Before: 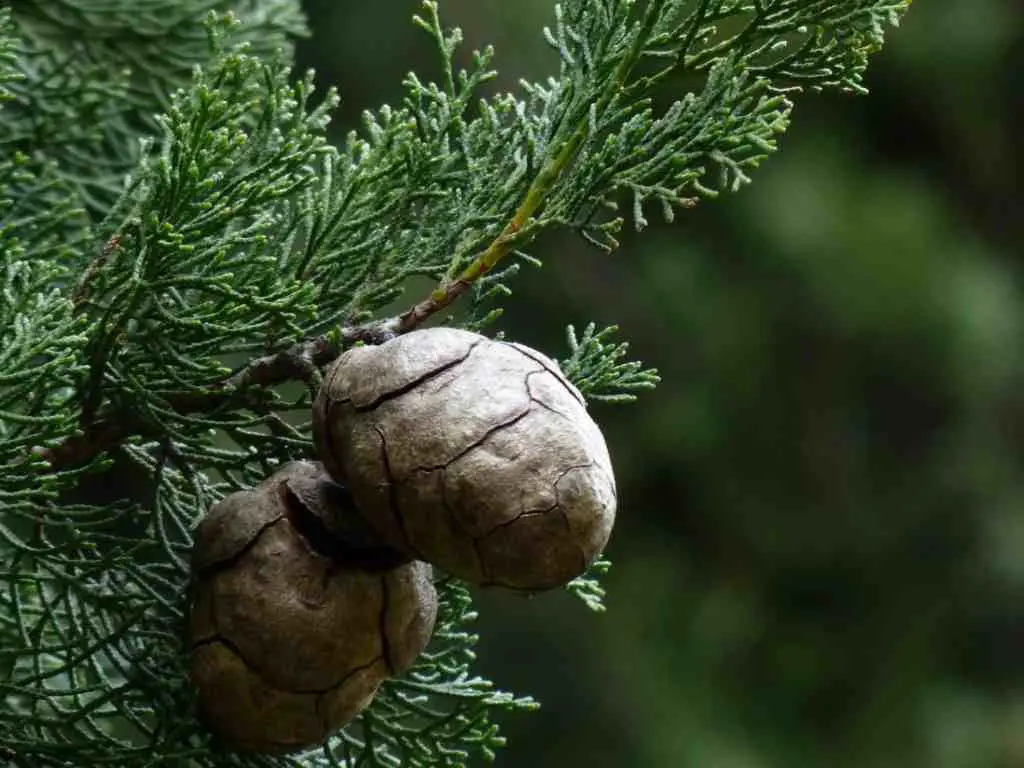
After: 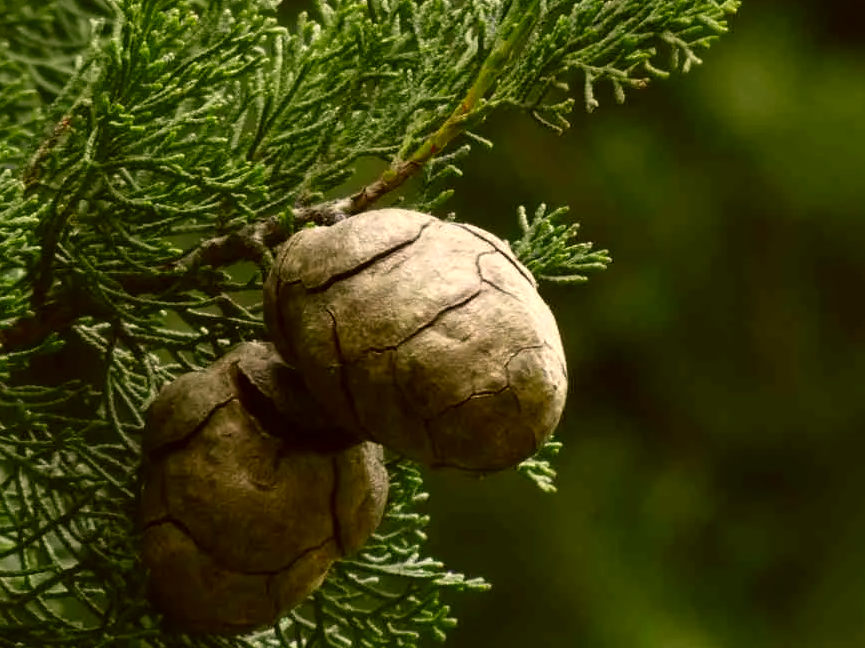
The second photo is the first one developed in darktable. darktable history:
crop and rotate: left 4.842%, top 15.51%, right 10.668%
color correction: highlights a* 0.162, highlights b* 29.53, shadows a* -0.162, shadows b* 21.09
white balance: red 1.05, blue 1.072
